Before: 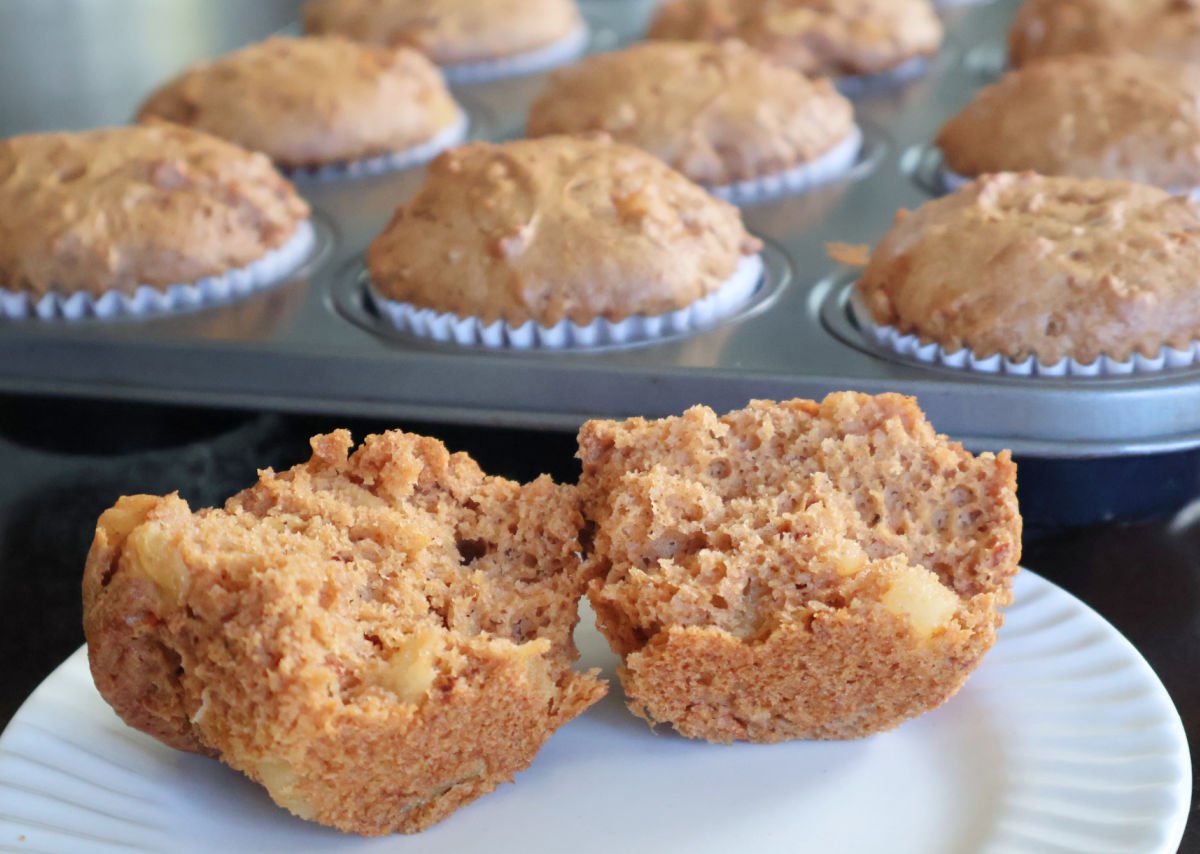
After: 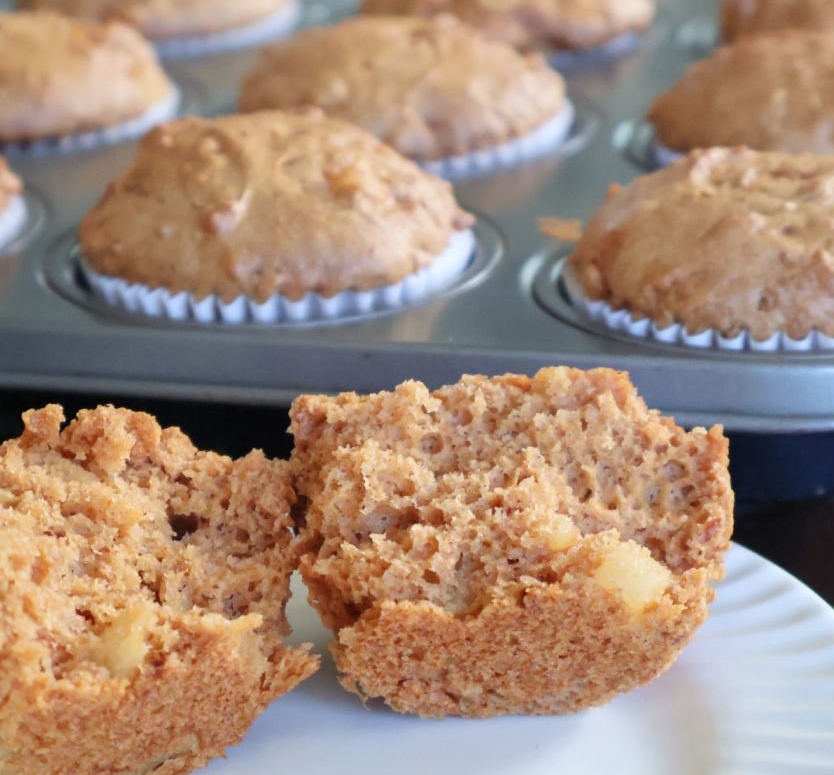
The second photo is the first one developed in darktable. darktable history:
crop and rotate: left 24.016%, top 2.962%, right 6.412%, bottom 6.234%
